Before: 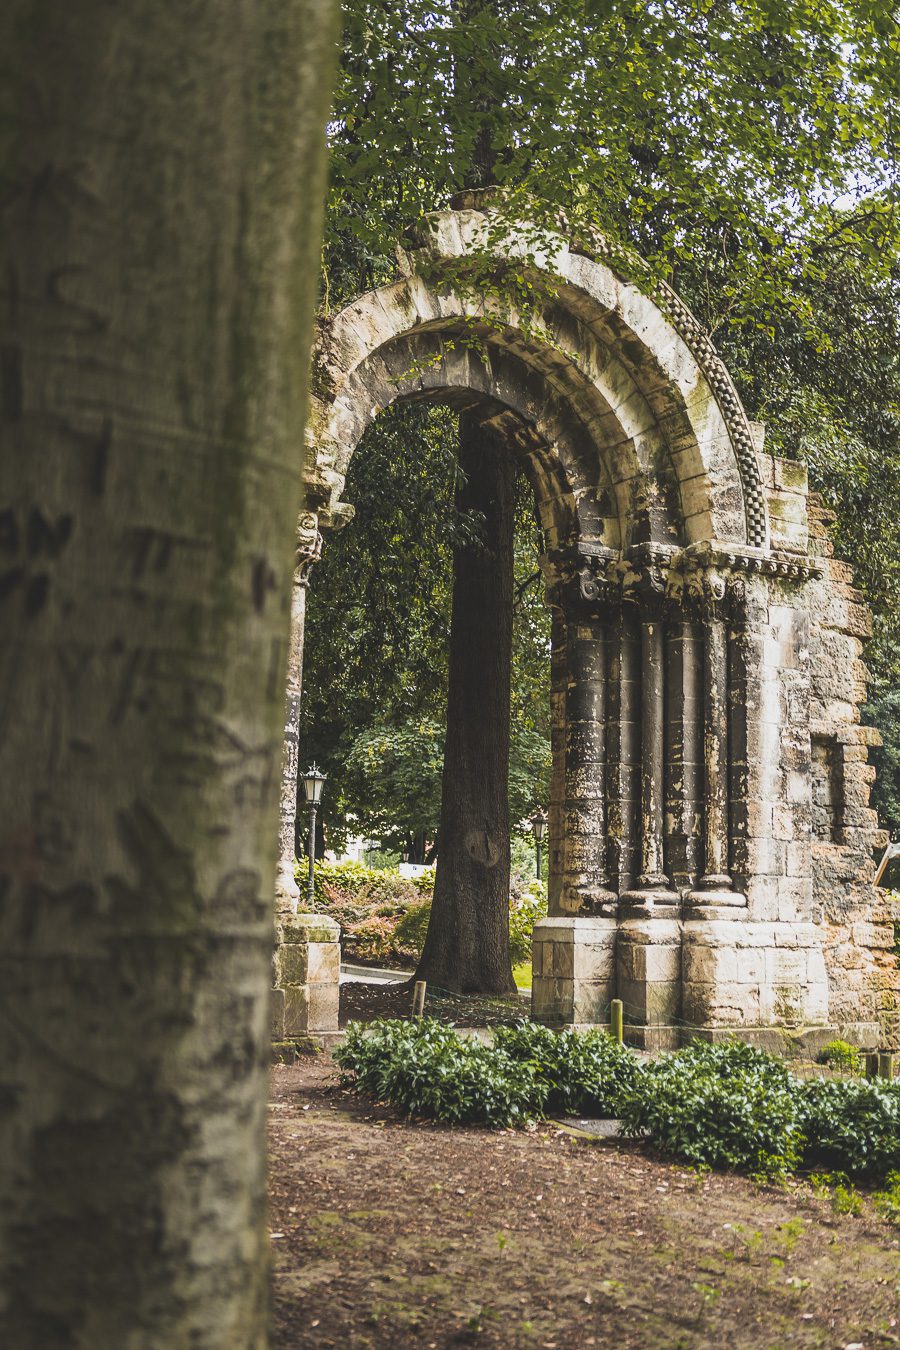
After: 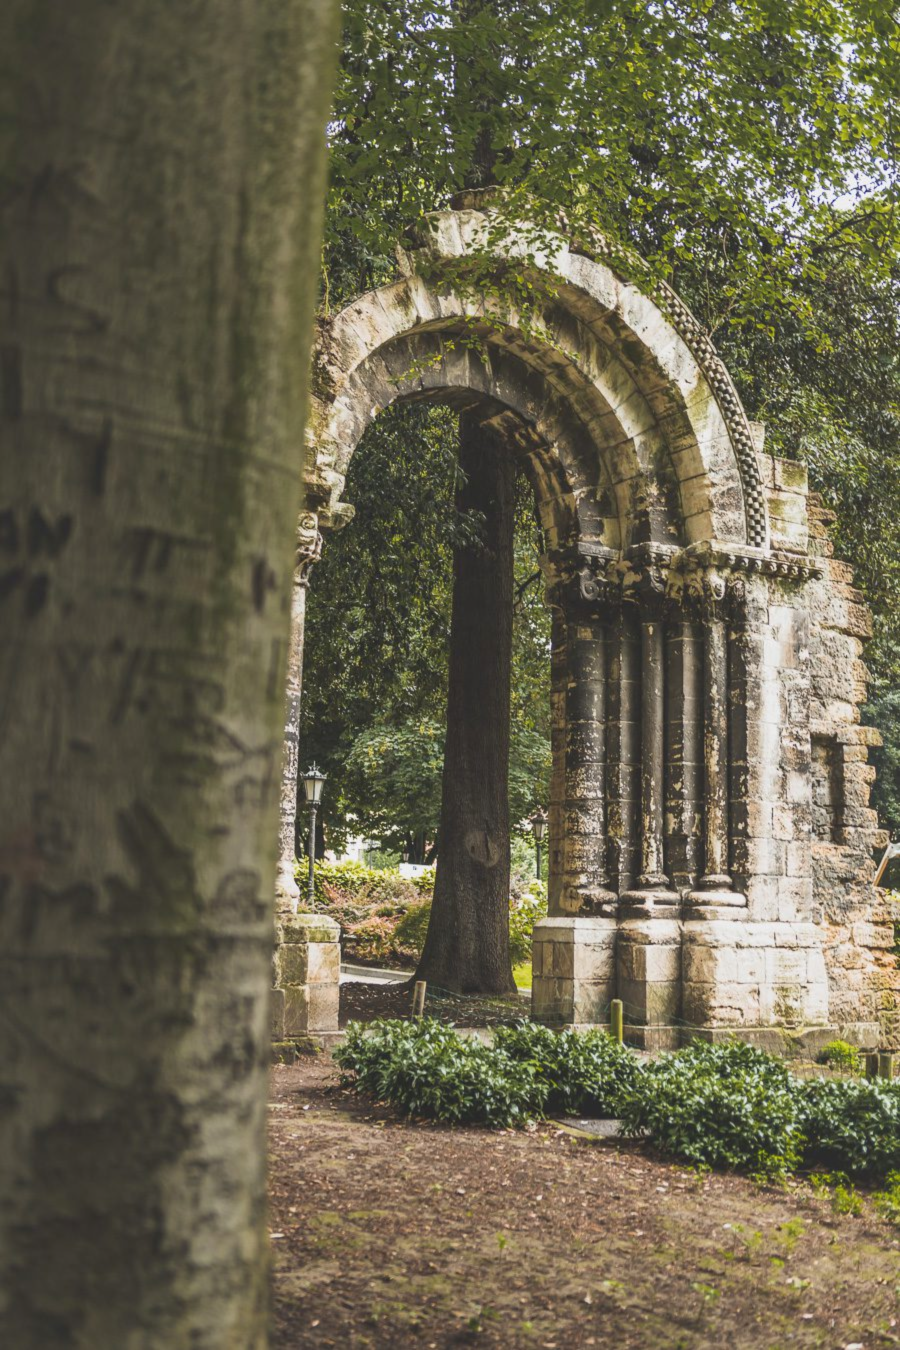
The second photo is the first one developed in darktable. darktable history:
tone equalizer: on, module defaults
base curve: exposure shift 0, preserve colors none
lowpass: radius 0.5, unbound 0
shadows and highlights: shadows 43.06, highlights 6.94
